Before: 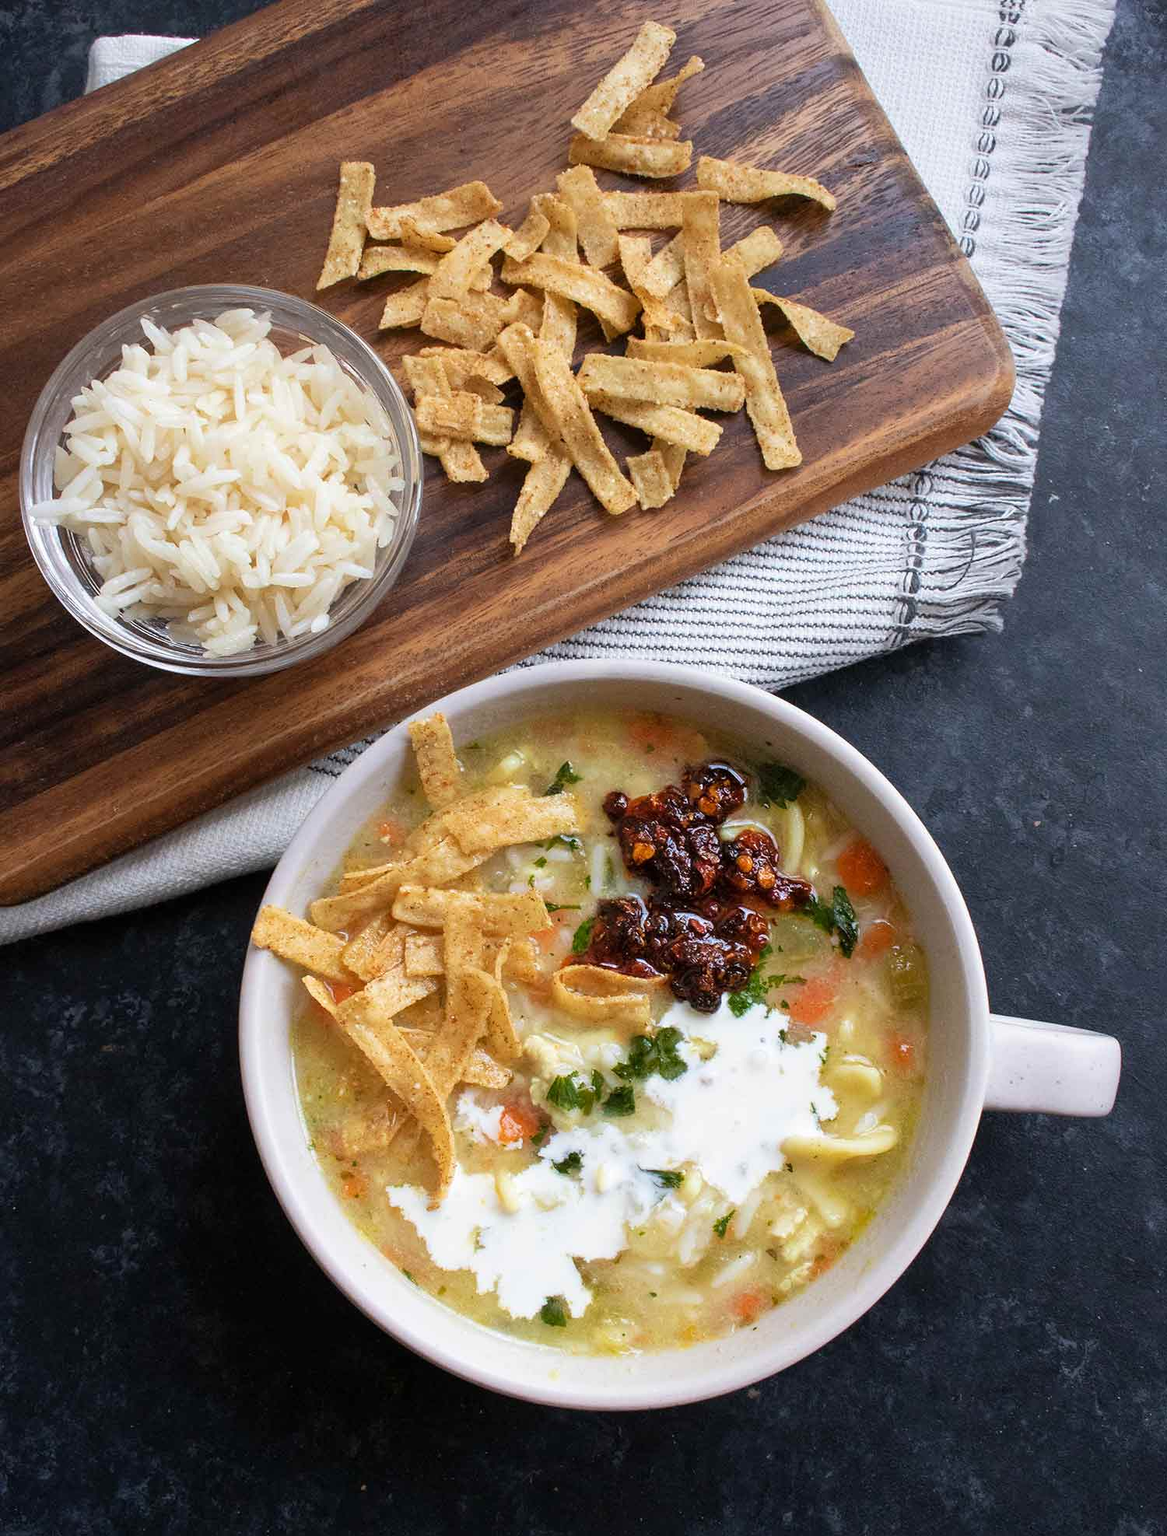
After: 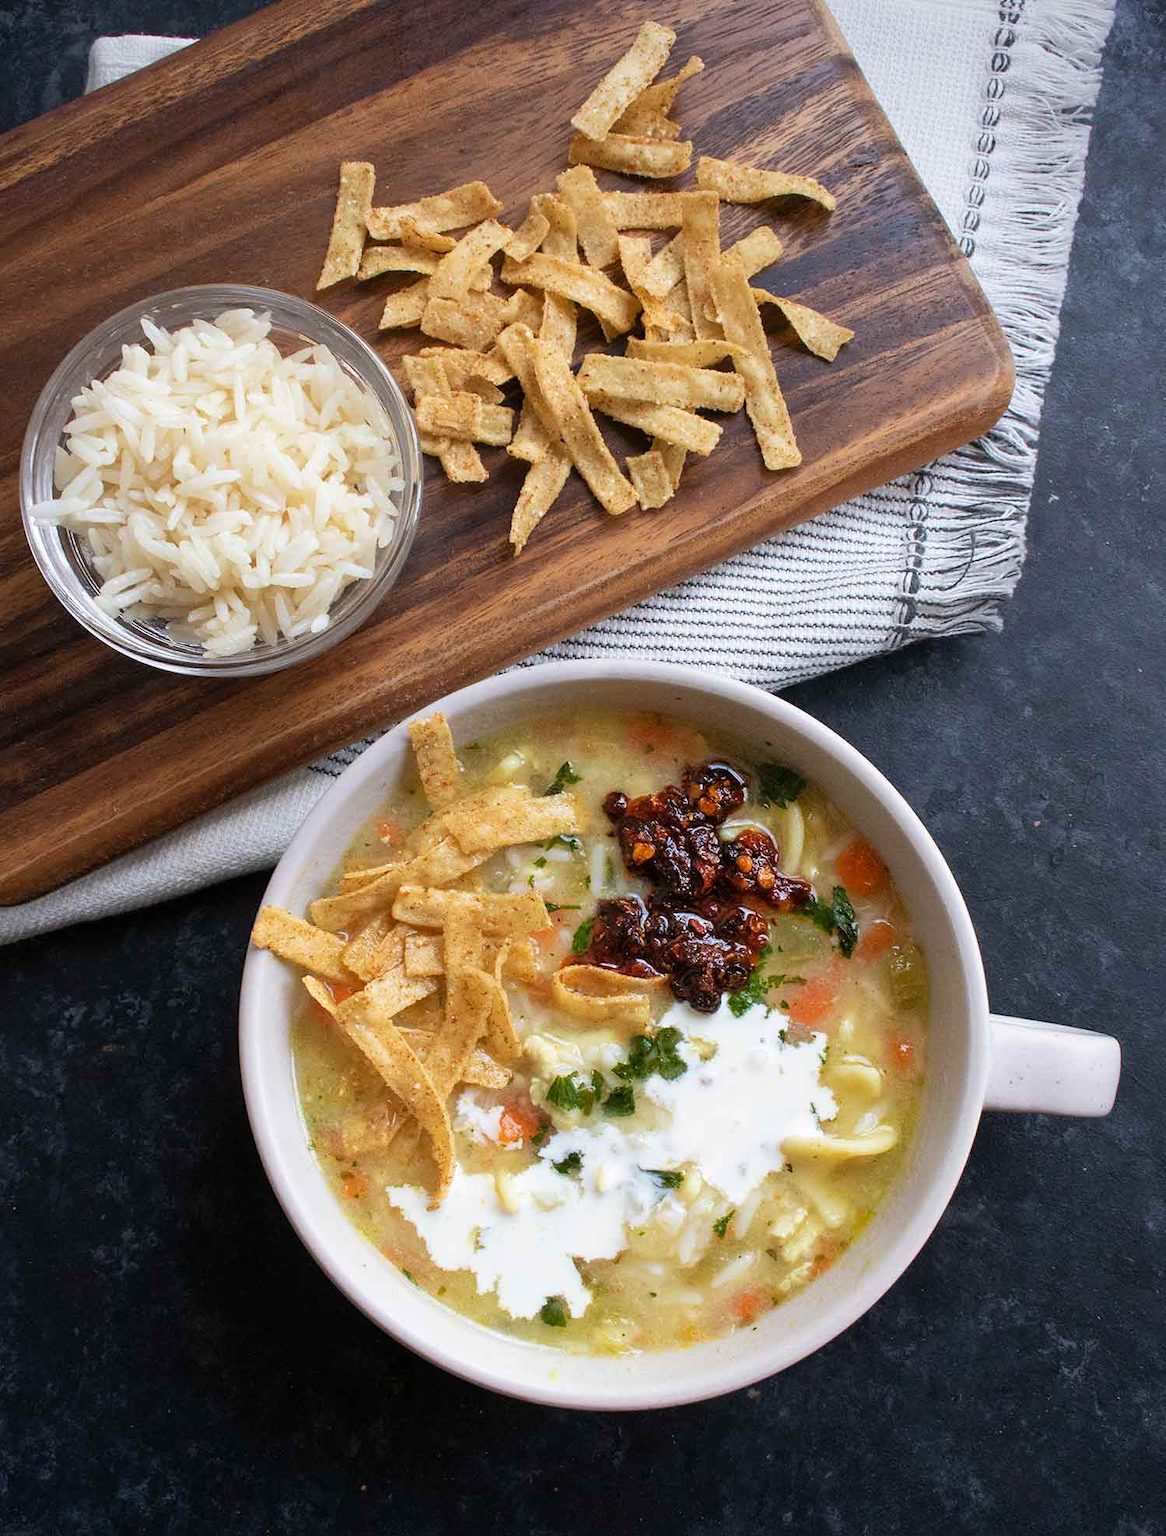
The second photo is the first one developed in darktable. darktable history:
vignetting: fall-off start 97.17%, brightness -0.232, saturation 0.147, width/height ratio 1.184
